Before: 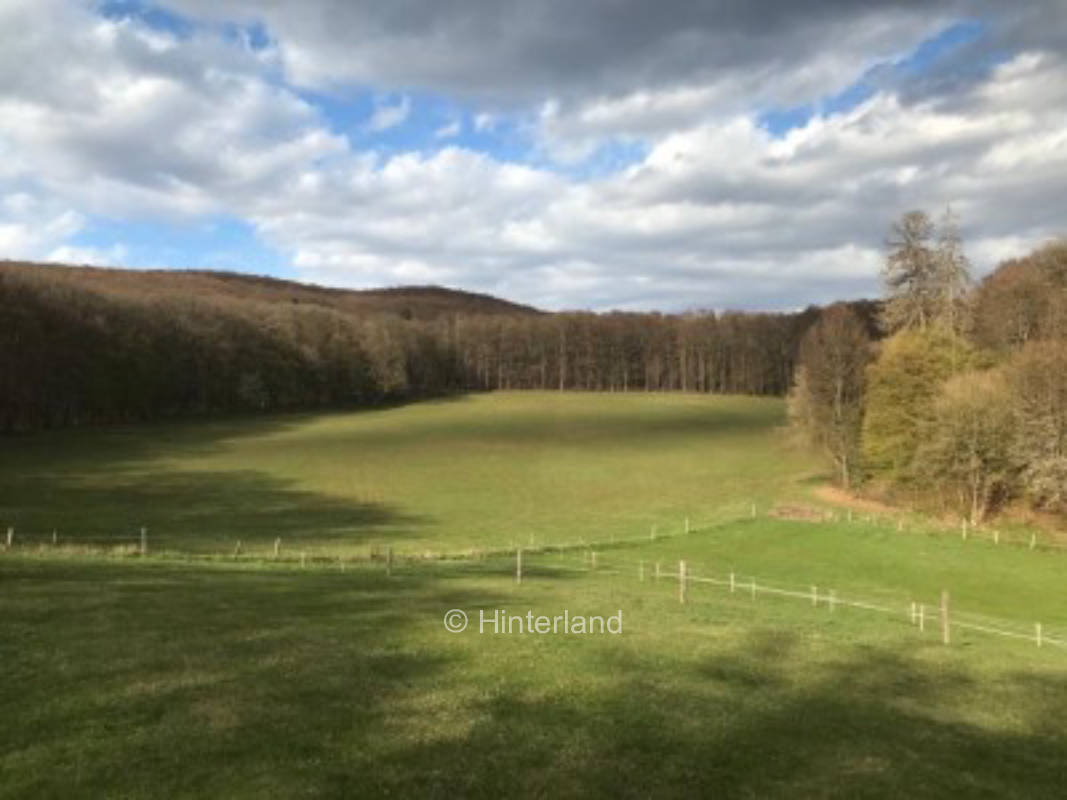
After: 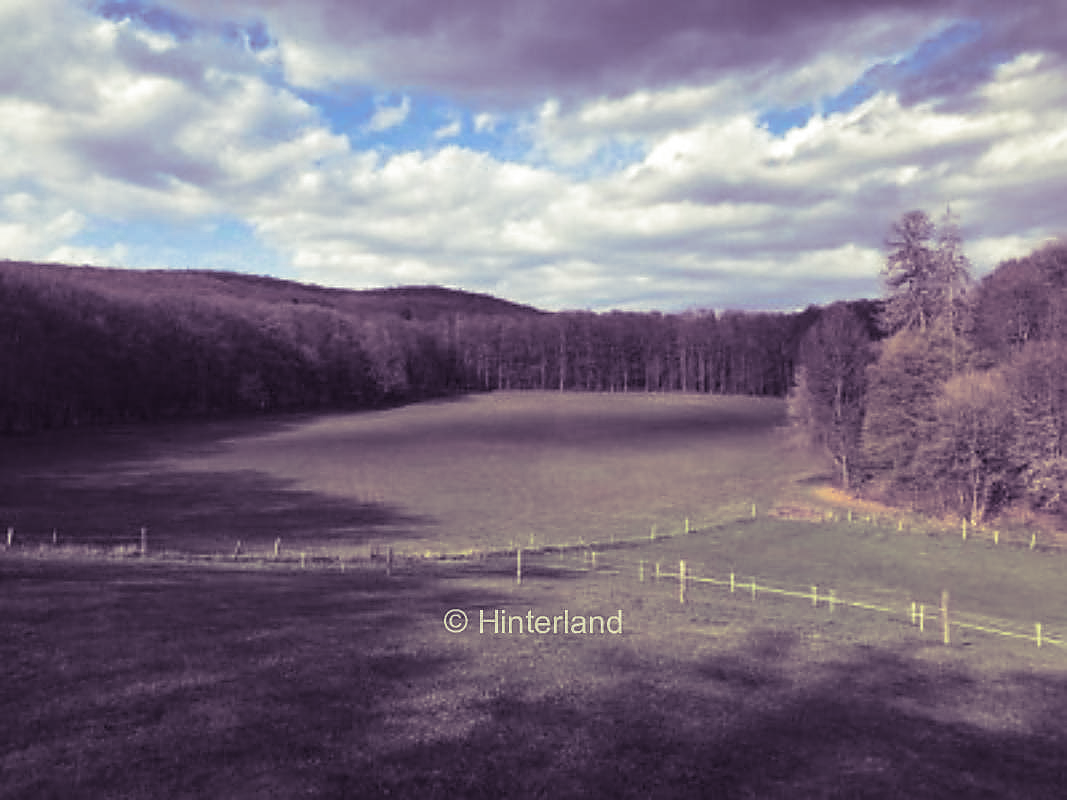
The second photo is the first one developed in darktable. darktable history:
local contrast: detail 110%
sharpen: radius 1.4, amount 1.25, threshold 0.7
split-toning: shadows › hue 266.4°, shadows › saturation 0.4, highlights › hue 61.2°, highlights › saturation 0.3, compress 0%
